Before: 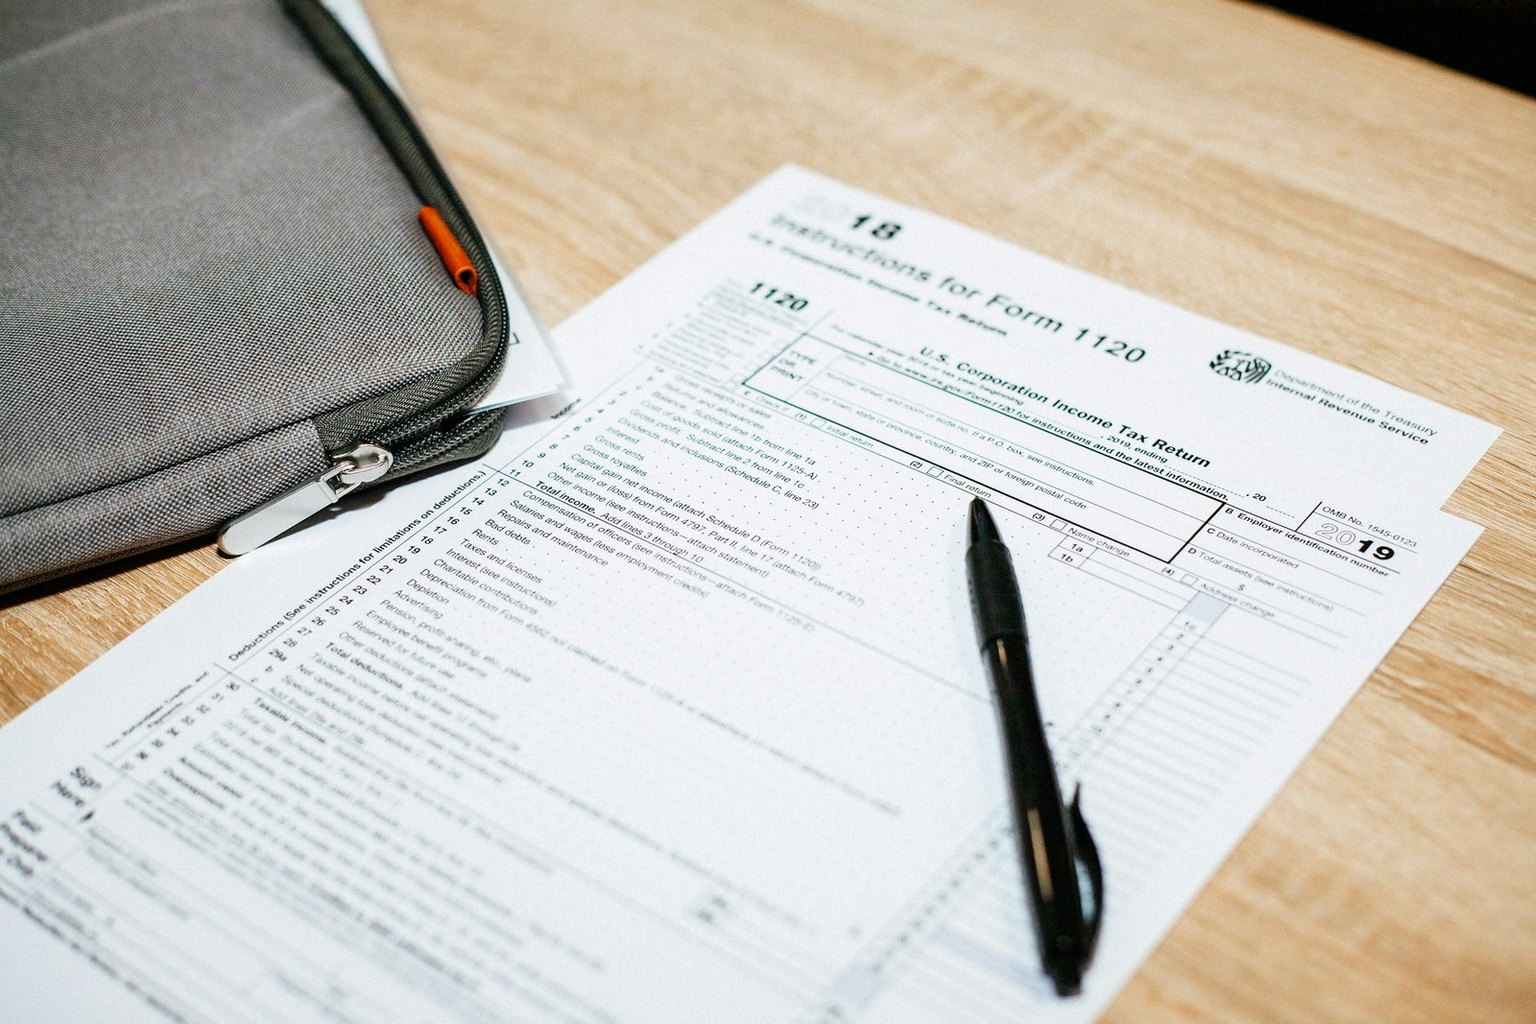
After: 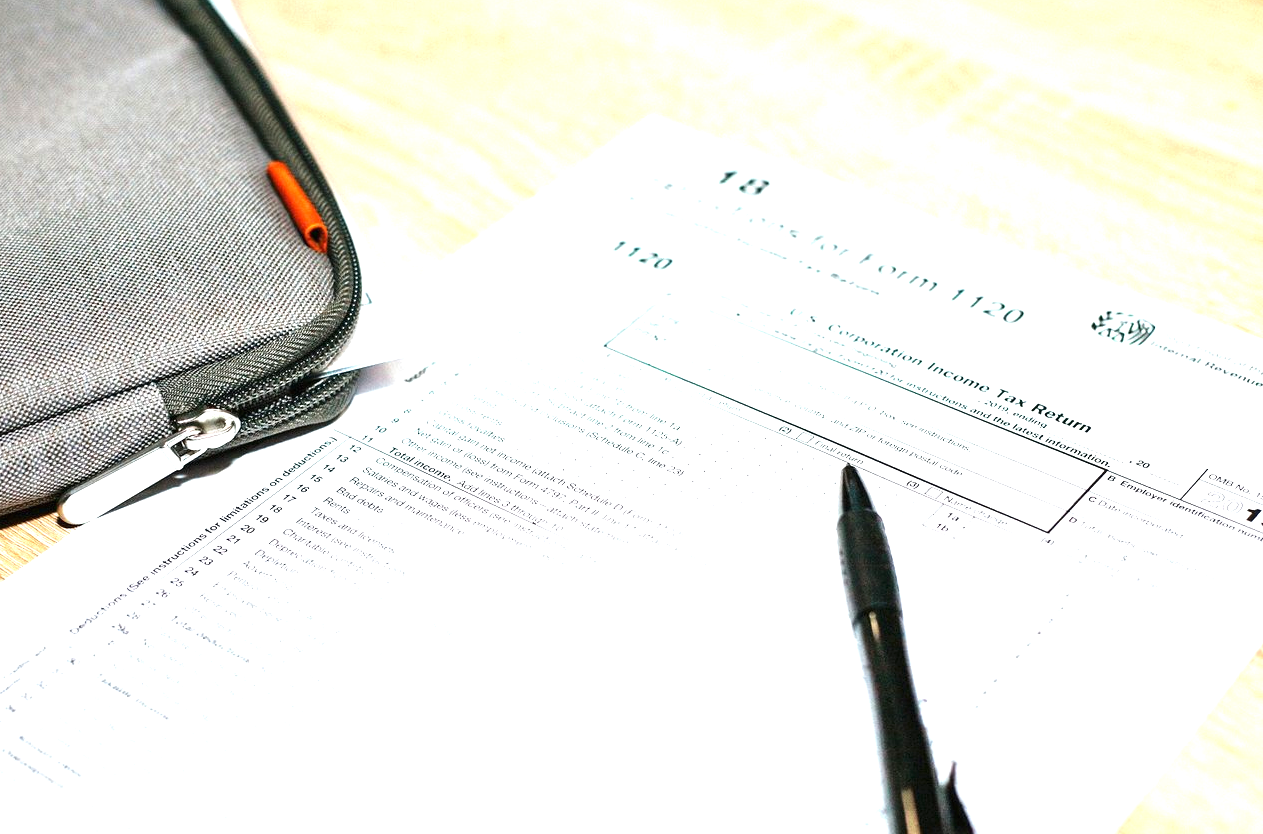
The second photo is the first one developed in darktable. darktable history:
exposure: black level correction 0, exposure 1.097 EV, compensate highlight preservation false
crop and rotate: left 10.597%, top 5.146%, right 10.413%, bottom 16.677%
